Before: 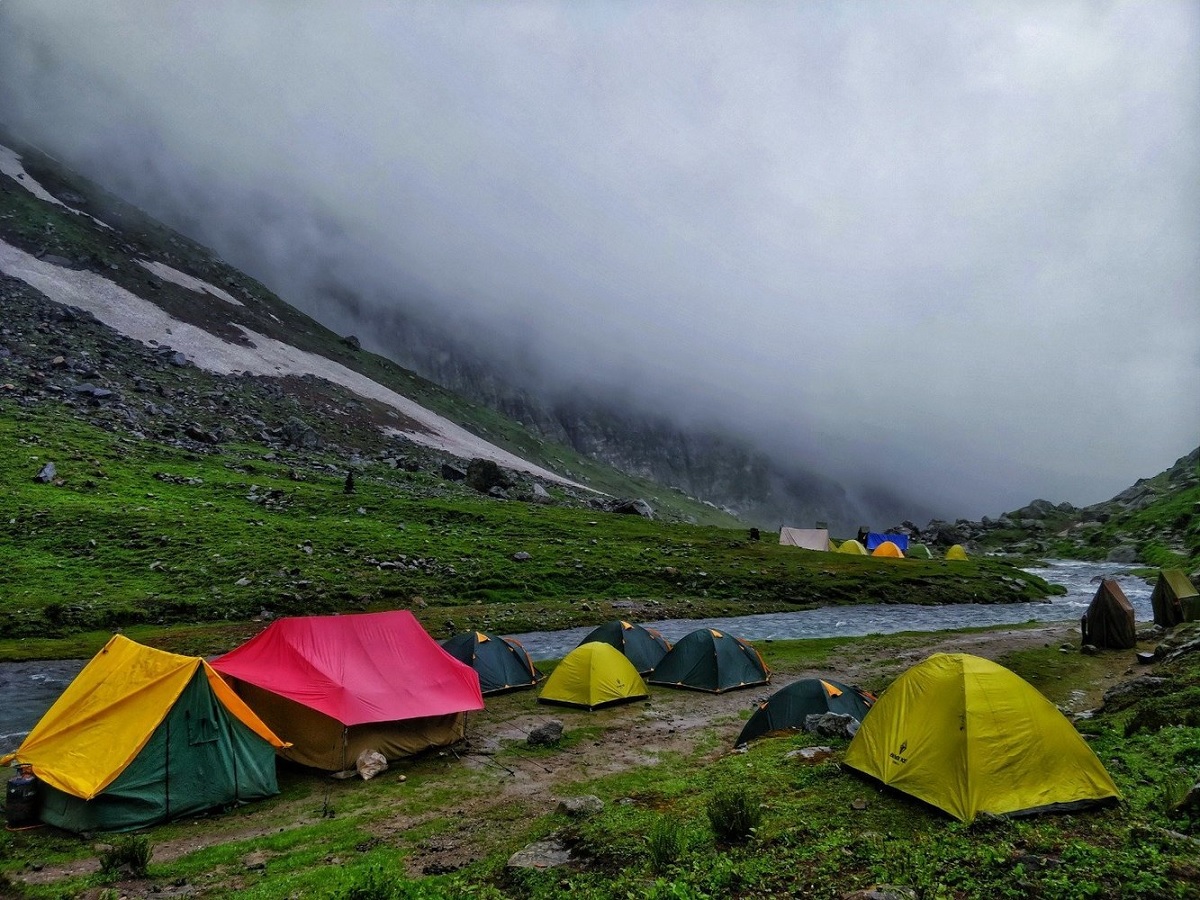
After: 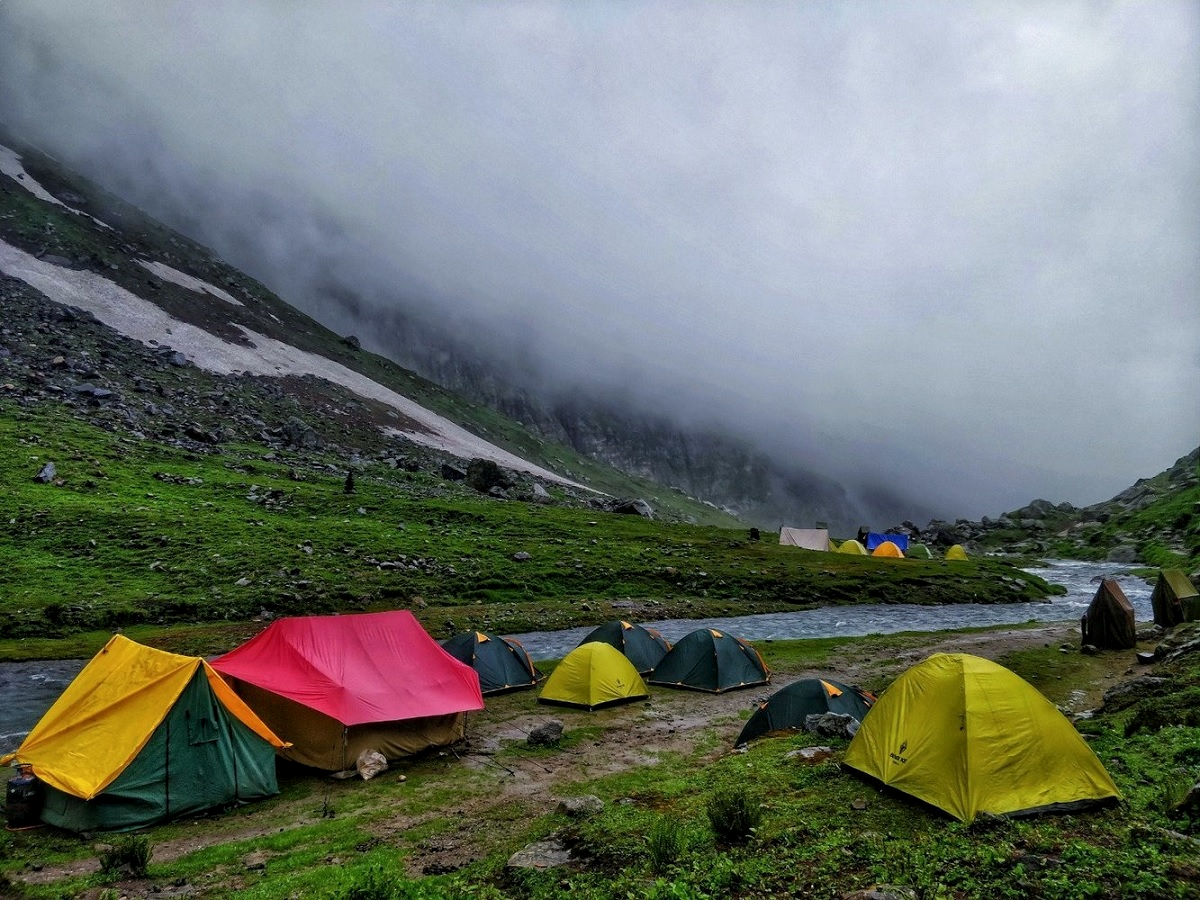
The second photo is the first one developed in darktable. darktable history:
local contrast: highlights 107%, shadows 103%, detail 120%, midtone range 0.2
